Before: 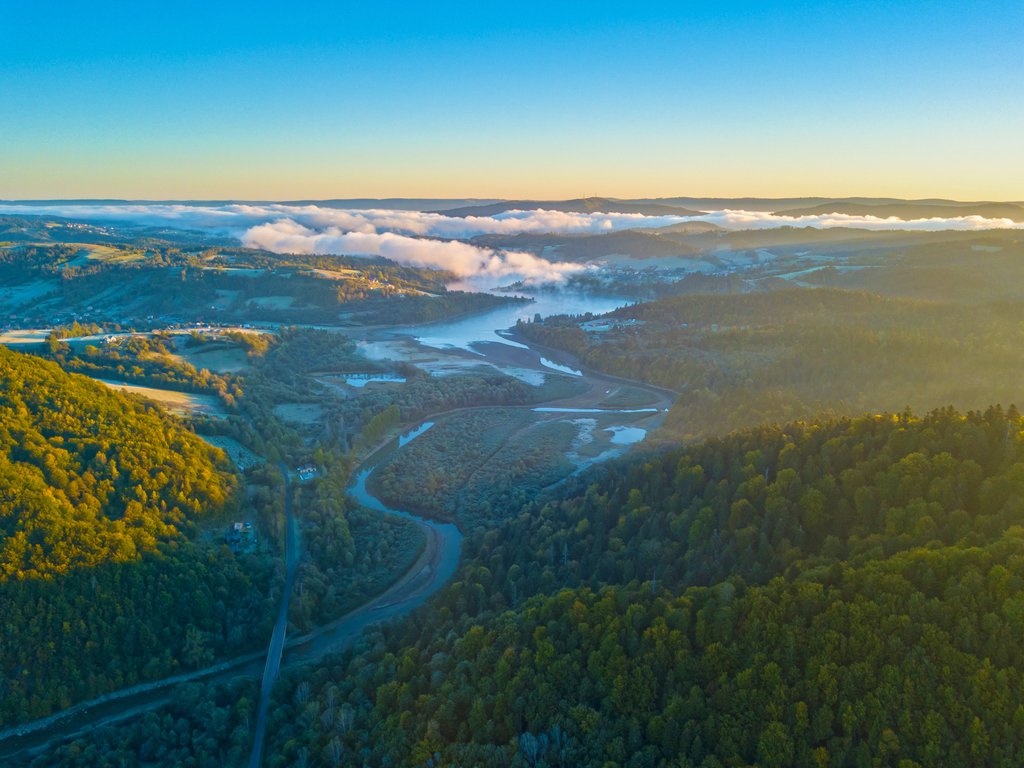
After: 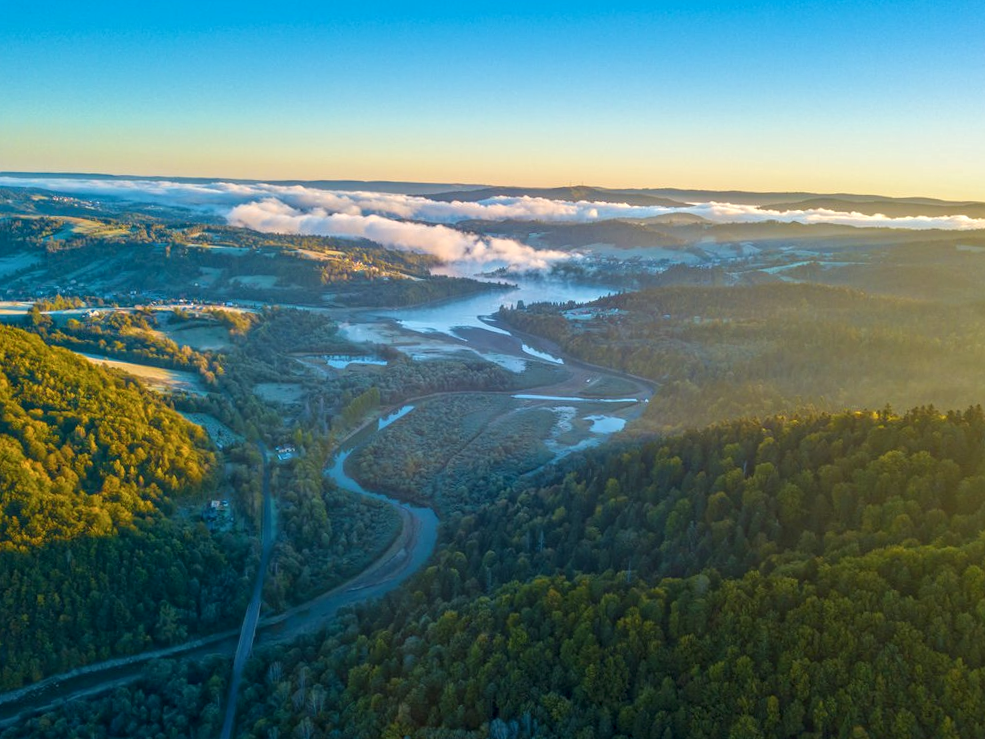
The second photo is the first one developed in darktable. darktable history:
local contrast: highlights 55%, shadows 52%, detail 130%, midtone range 0.452
crop and rotate: angle -1.69°
